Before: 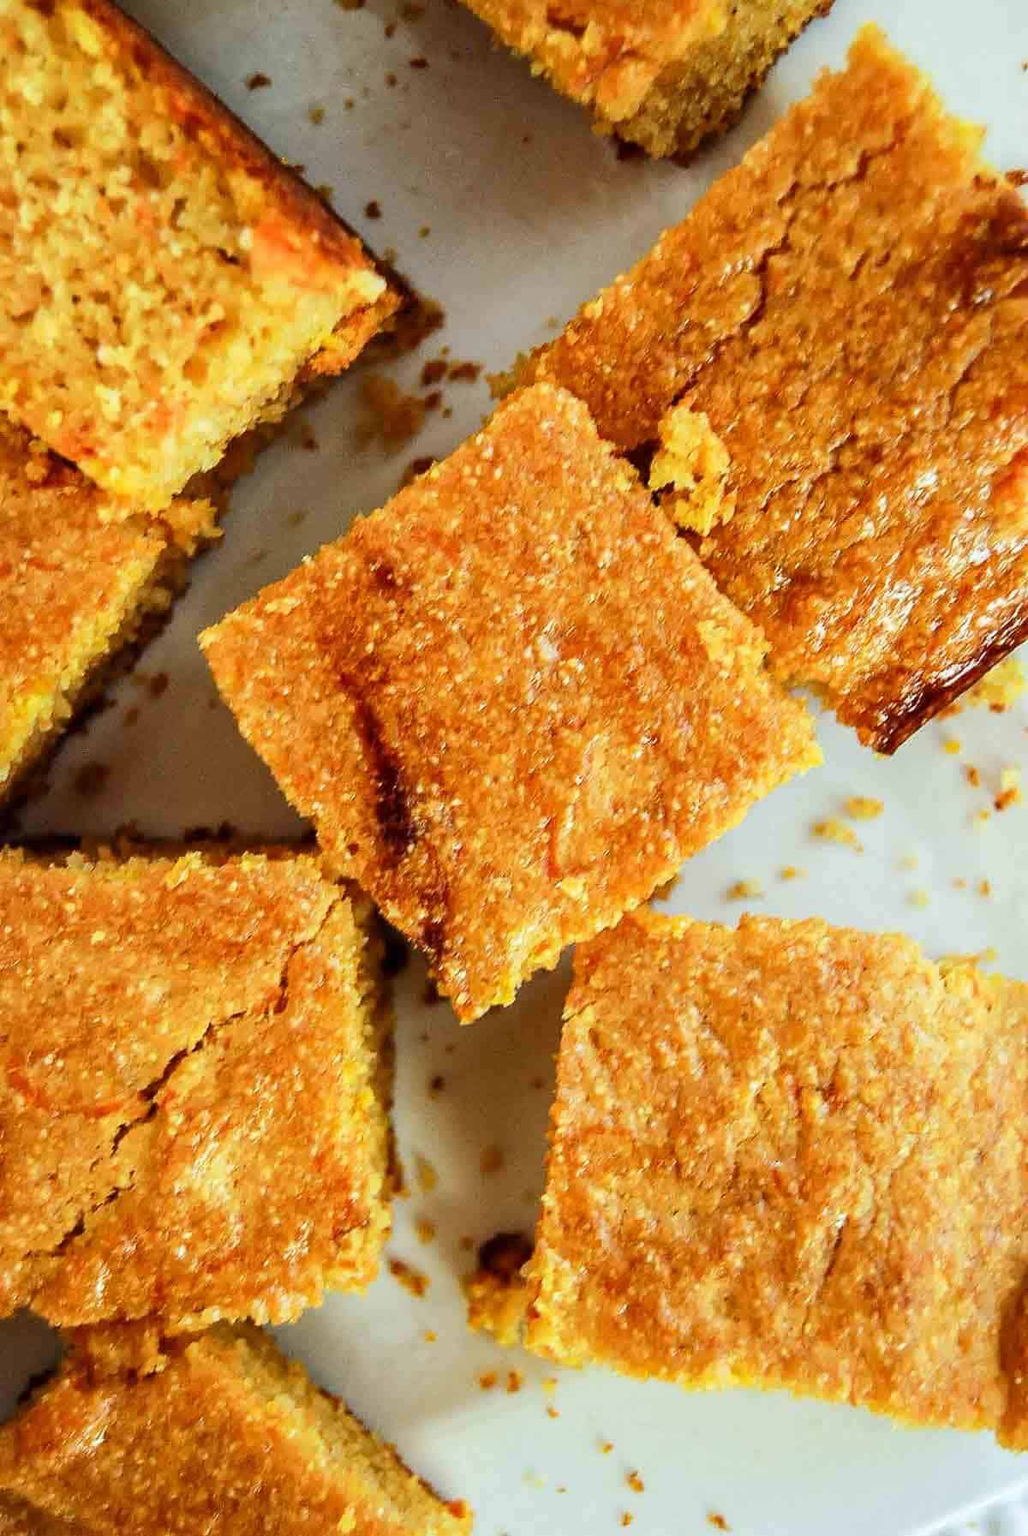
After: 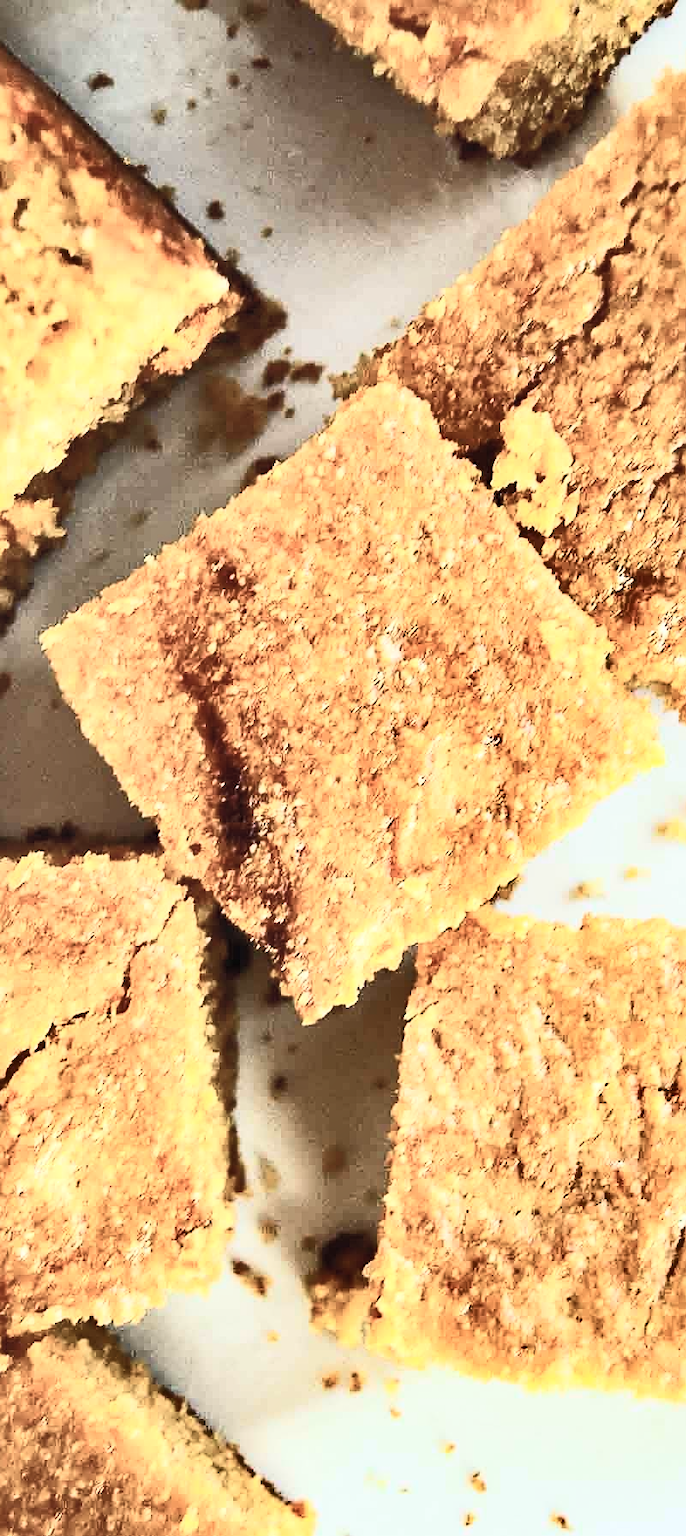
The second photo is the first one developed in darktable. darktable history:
sharpen: on, module defaults
shadows and highlights: highlights color adjustment 40.47%, soften with gaussian
crop: left 15.368%, right 17.82%
contrast brightness saturation: contrast 0.56, brightness 0.576, saturation -0.338
